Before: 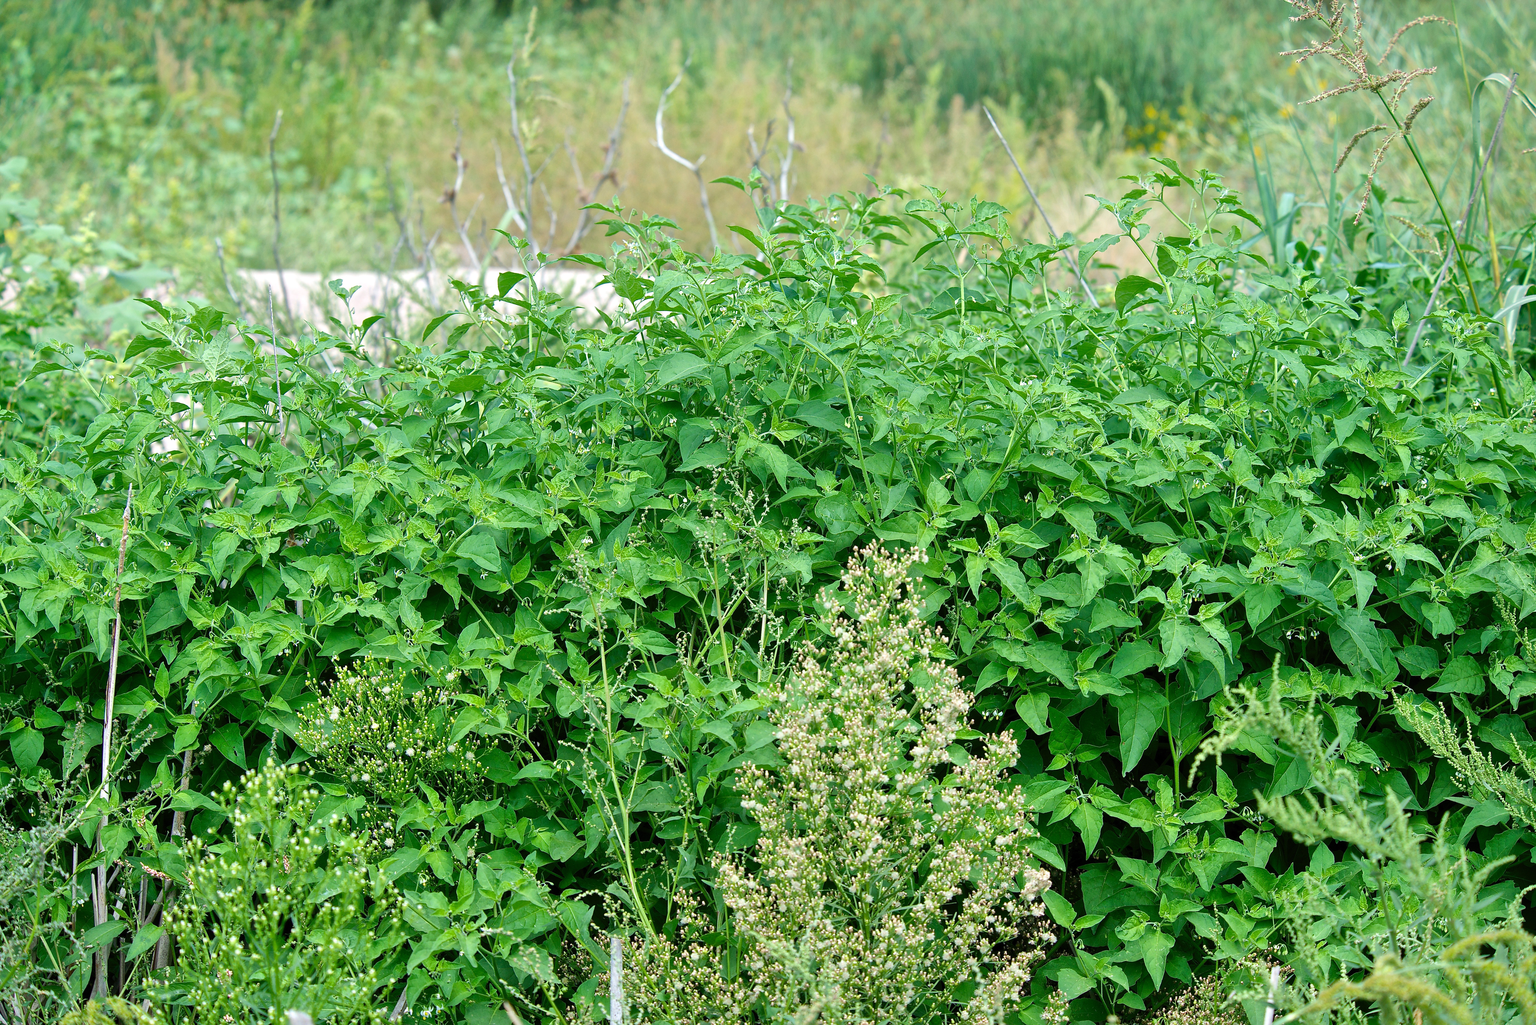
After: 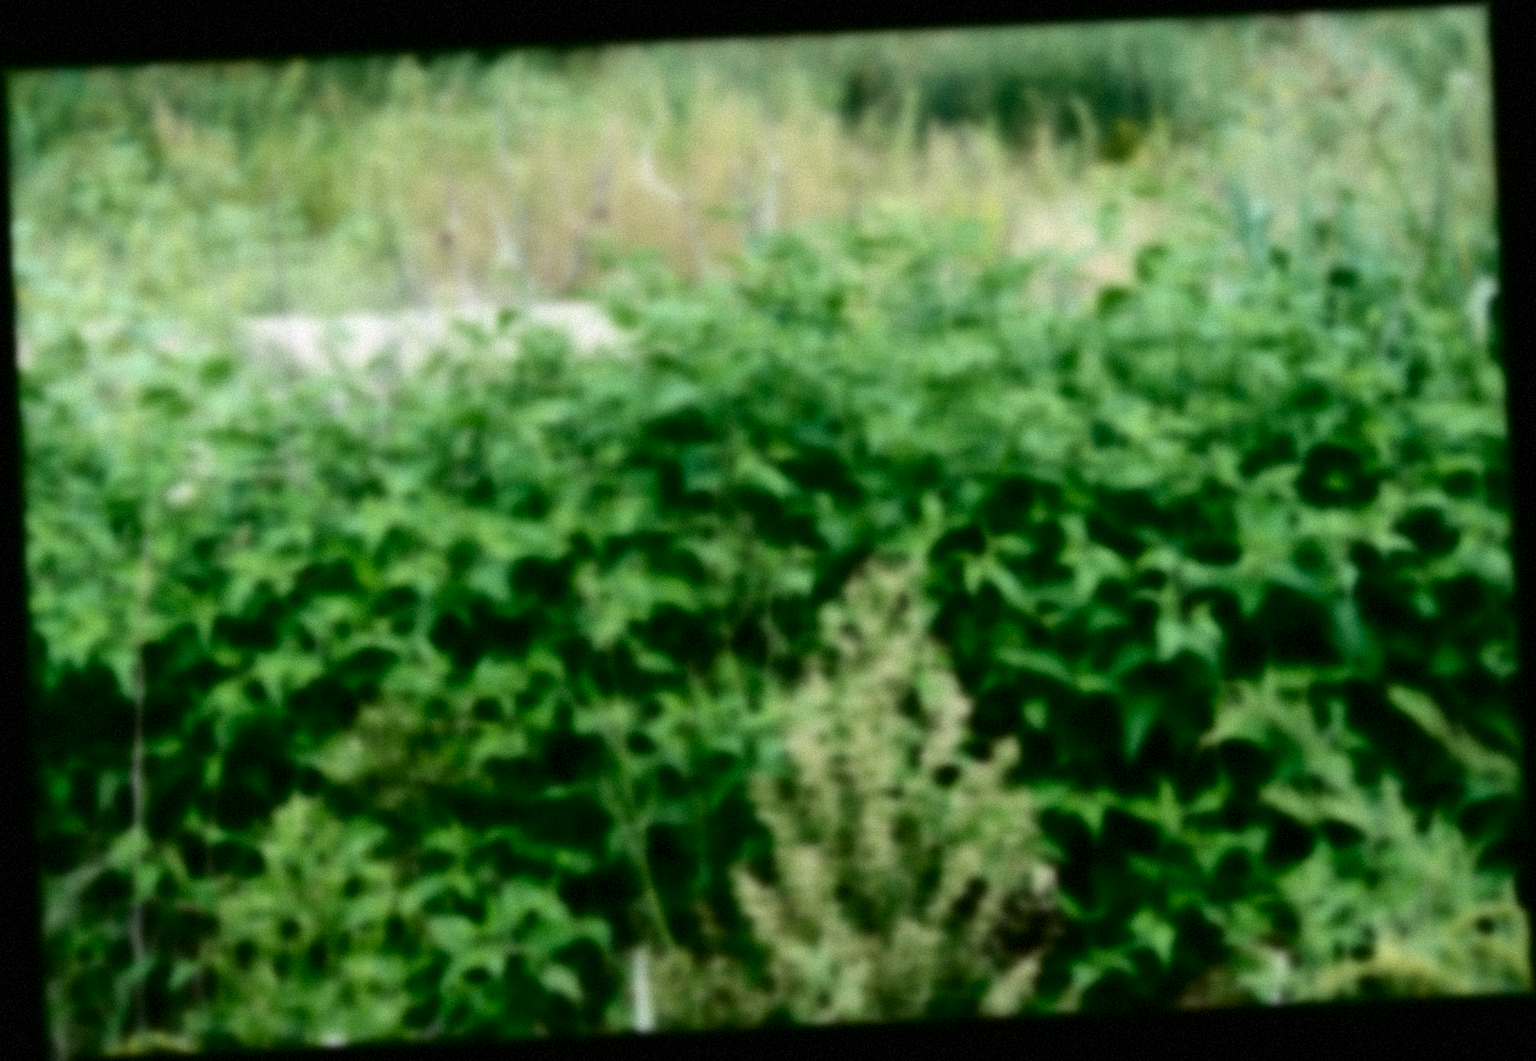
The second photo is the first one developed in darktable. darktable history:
grain: mid-tones bias 0%
rotate and perspective: rotation -2.56°, automatic cropping off
lowpass: radius 31.92, contrast 1.72, brightness -0.98, saturation 0.94
